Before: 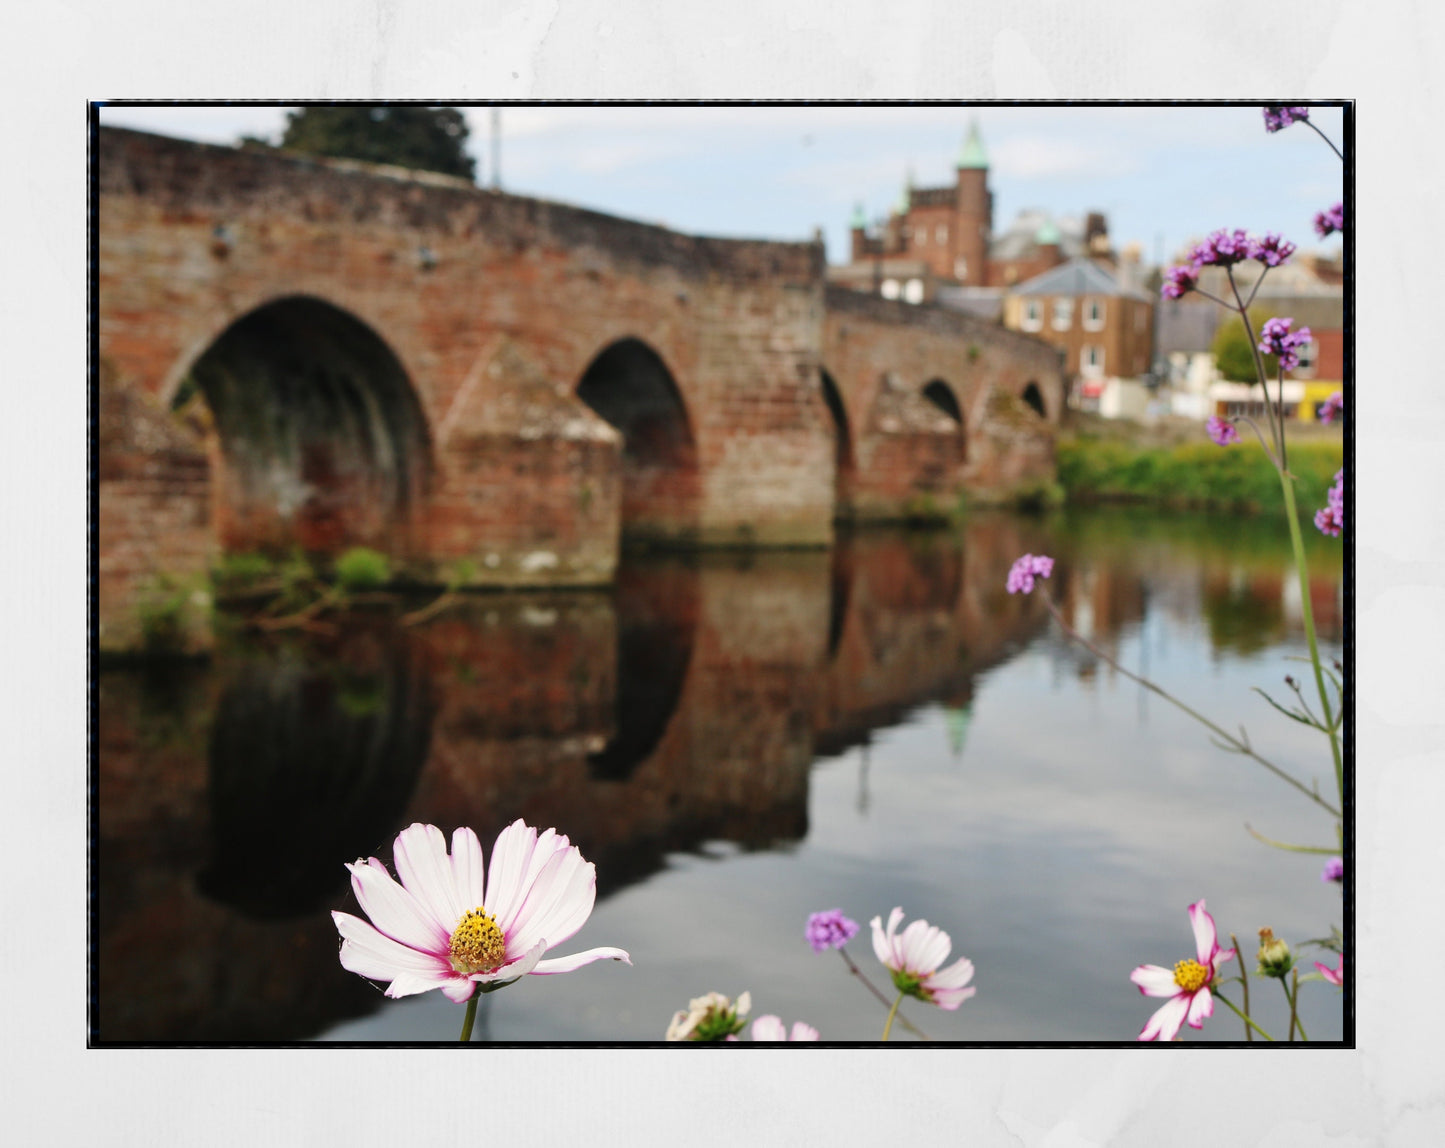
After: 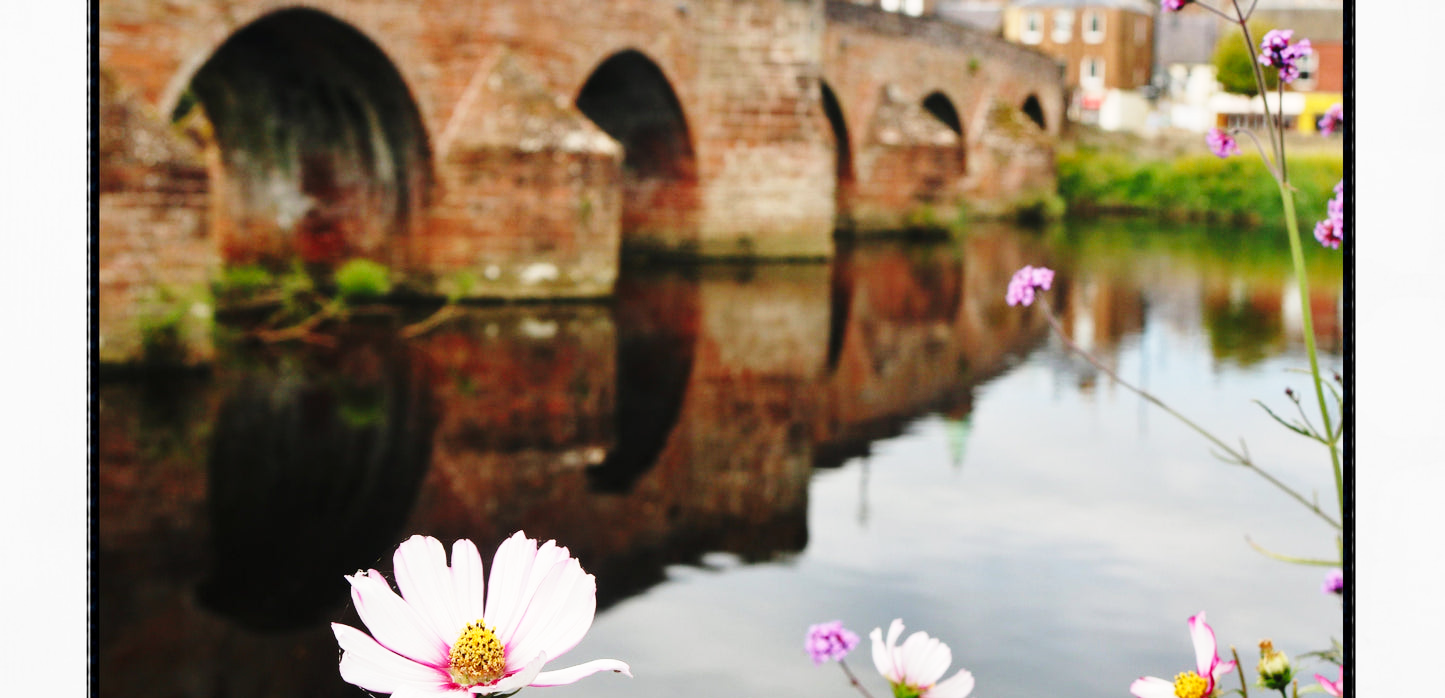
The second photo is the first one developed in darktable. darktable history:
crop and rotate: top 25.116%, bottom 14.061%
base curve: curves: ch0 [(0, 0) (0.028, 0.03) (0.121, 0.232) (0.46, 0.748) (0.859, 0.968) (1, 1)], preserve colors none
